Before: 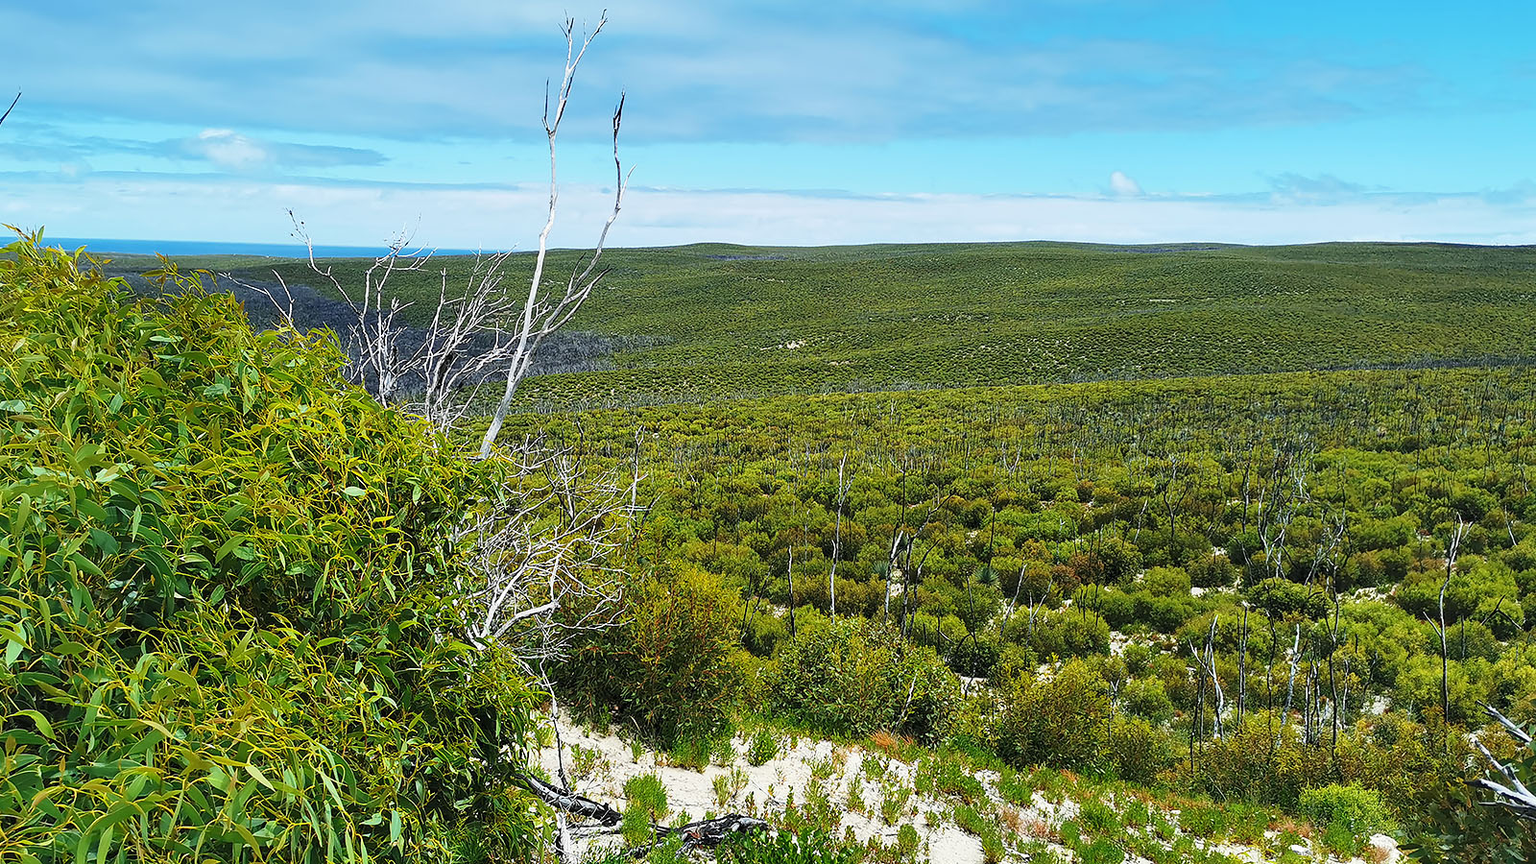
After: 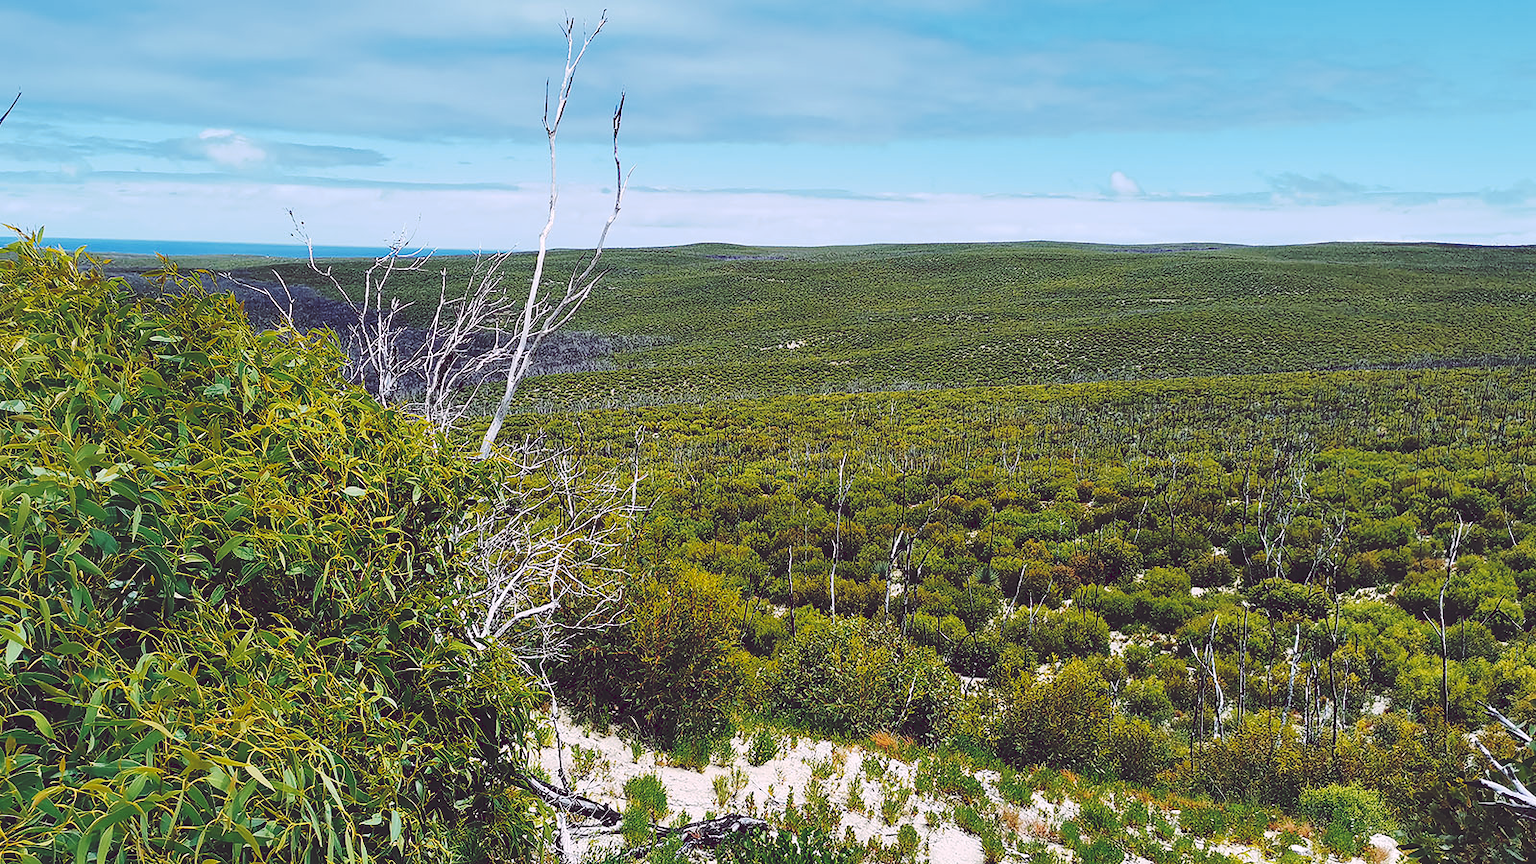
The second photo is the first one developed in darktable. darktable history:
tone curve: curves: ch0 [(0, 0) (0.003, 0.14) (0.011, 0.141) (0.025, 0.141) (0.044, 0.142) (0.069, 0.146) (0.1, 0.151) (0.136, 0.16) (0.177, 0.182) (0.224, 0.214) (0.277, 0.272) (0.335, 0.35) (0.399, 0.453) (0.468, 0.548) (0.543, 0.634) (0.623, 0.715) (0.709, 0.778) (0.801, 0.848) (0.898, 0.902) (1, 1)], preserve colors none
color look up table: target L [95.26, 92.5, 85.2, 78.82, 74.55, 70.67, 66.55, 58.98, 45.96, 46.03, 44.52, 27.08, 201.4, 83.93, 75.14, 69.24, 59.68, 58.19, 50.72, 49.87, 36.3, 35.15, 36.76, 32.35, 5.462, 97.67, 75.23, 62.81, 54.29, 60.7, 59.39, 56.76, 55.71, 48.68, 40.95, 45.88, 29.93, 28.72, 27.04, 32.59, 12.54, 7.1, 88.53, 70.08, 63.46, 53.45, 43.36, 38.64, 10.92], target a [-6.511, -8.503, -44.44, -61.43, 1.295, -49.82, -8.593, -53.55, -21.44, -33.66, -9.996, -13.5, 0, 19.76, 5.375, 39.62, 46.27, 12.54, 69.25, 16.73, 47.19, 42.5, 5.001, 26.98, 35.78, 14.86, 54.81, 48.71, 9.777, 83.54, 12.71, 25.36, 67.63, 53.09, 19.52, 67.61, 23.25, 41.13, 6.284, 49.34, 55.33, 43.71, -28.82, -17.72, -15.33, -26.68, -12.11, 2.949, 12.99], target b [73.62, 22.53, -6.813, 47.31, 54.5, 17.39, 18.83, 37.97, 30.65, 21.14, -0.284, 13.73, -0.001, 11.12, 72.84, 21.58, 47.91, 9.717, 22.08, 33.32, 31.38, 1.581, 7.873, 26.26, -16.97, -9.365, -37.37, -16.16, -43.99, -60.99, -10.43, -7.64, -19.4, -39.9, -75.78, -37.63, -50.01, -16.23, -26.32, -53.67, -56.56, -40.42, -23.14, -24.24, -49.87, -8.16, -25.33, -47.74, -17.83], num patches 49
